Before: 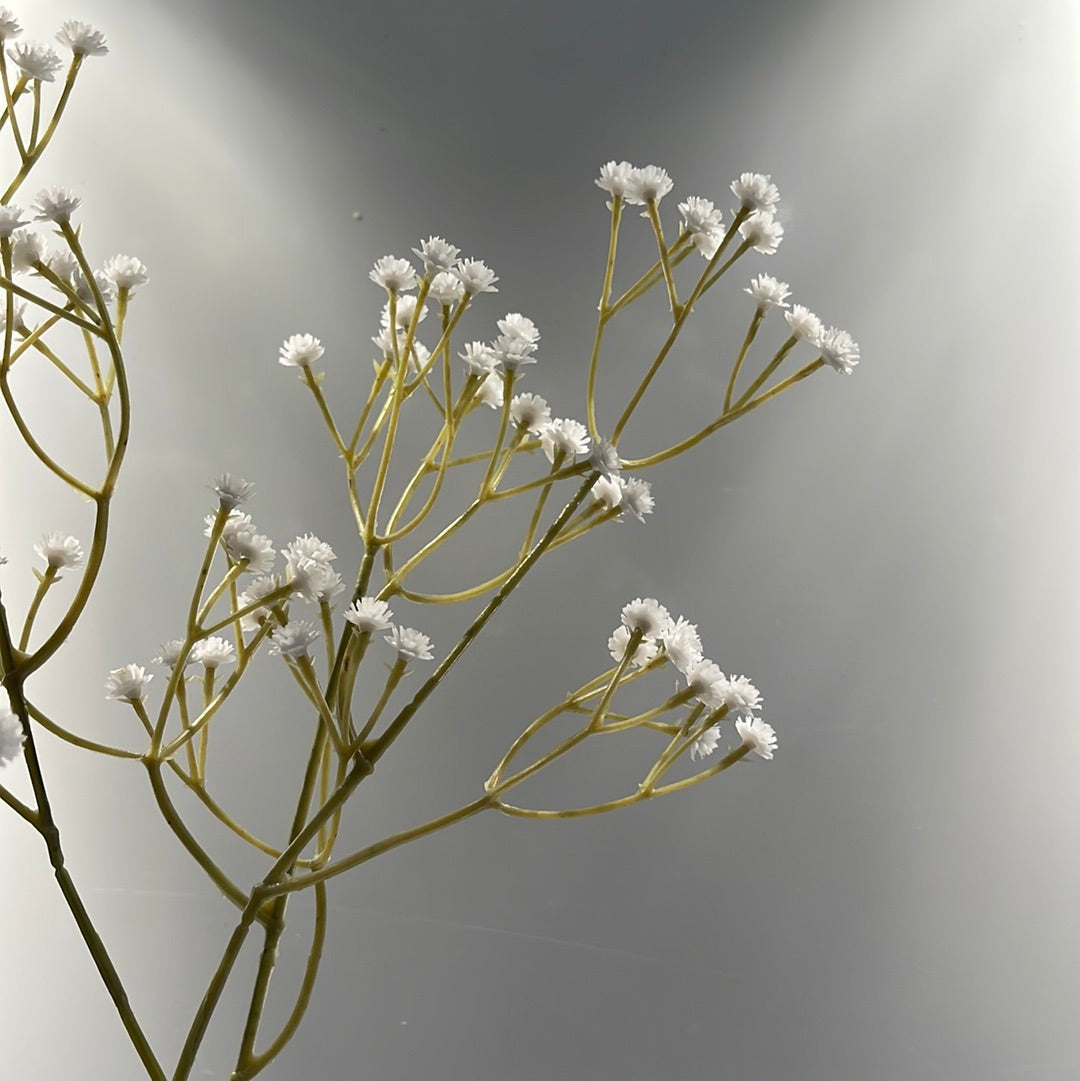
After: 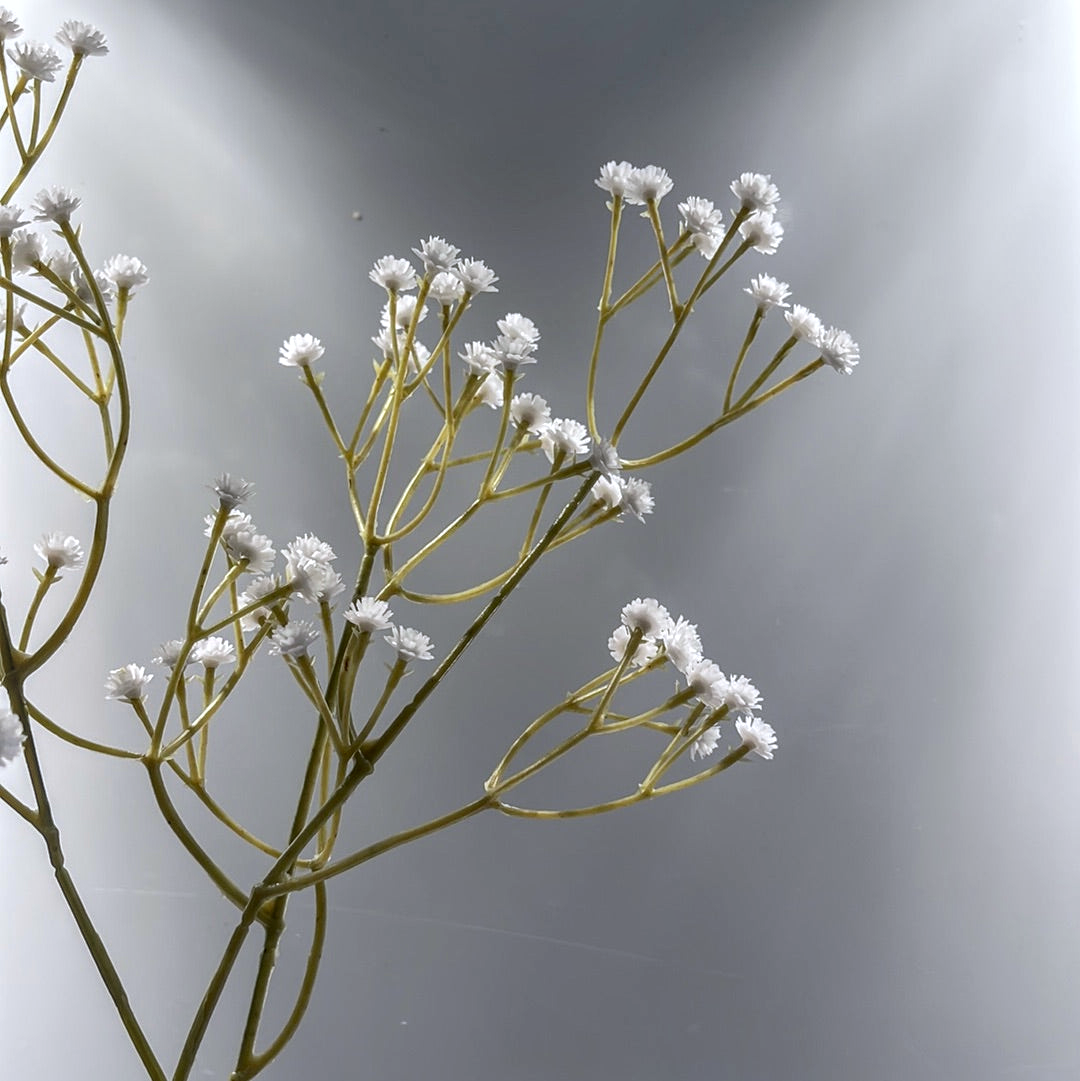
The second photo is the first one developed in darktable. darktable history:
color calibration: illuminant as shot in camera, x 0.358, y 0.373, temperature 4628.91 K
local contrast: highlights 0%, shadows 0%, detail 133%
